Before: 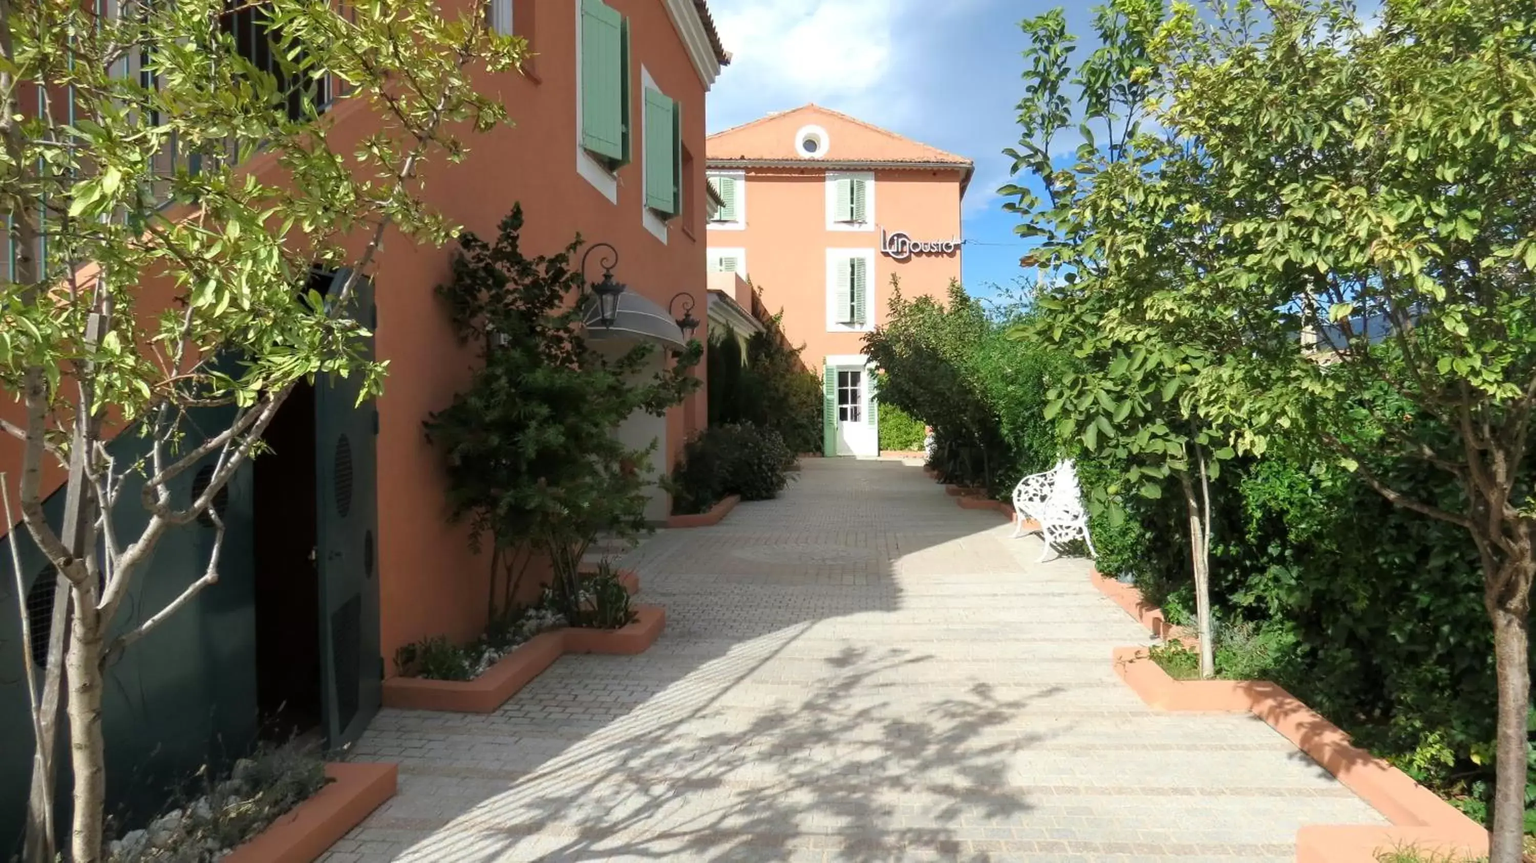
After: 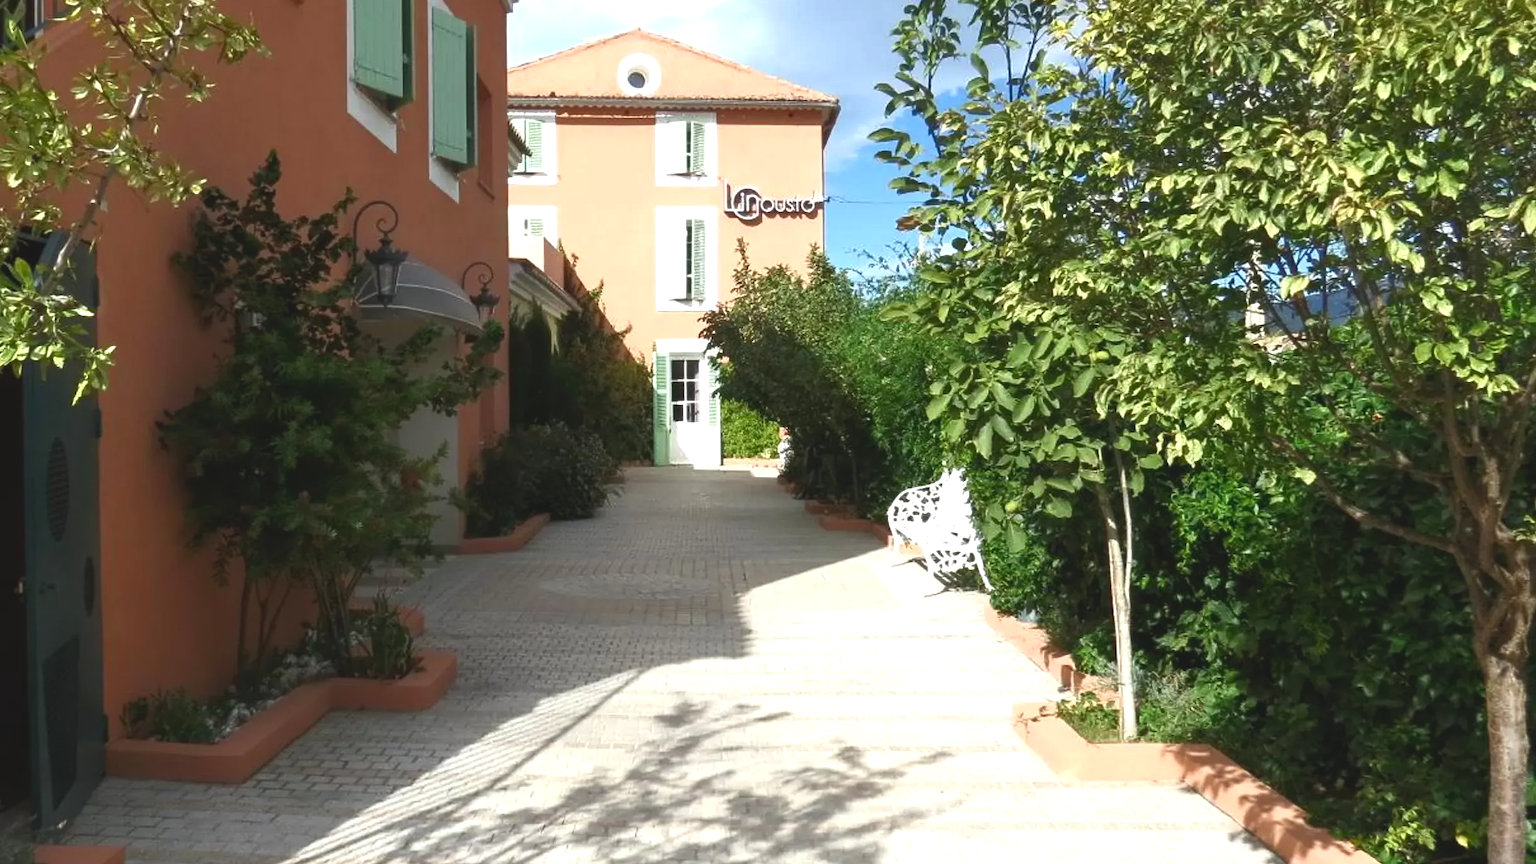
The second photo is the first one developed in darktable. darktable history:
crop: left 19.353%, top 9.484%, right 0%, bottom 9.764%
tone curve: curves: ch0 [(0, 0.081) (0.483, 0.453) (0.881, 0.992)], color space Lab, independent channels, preserve colors none
